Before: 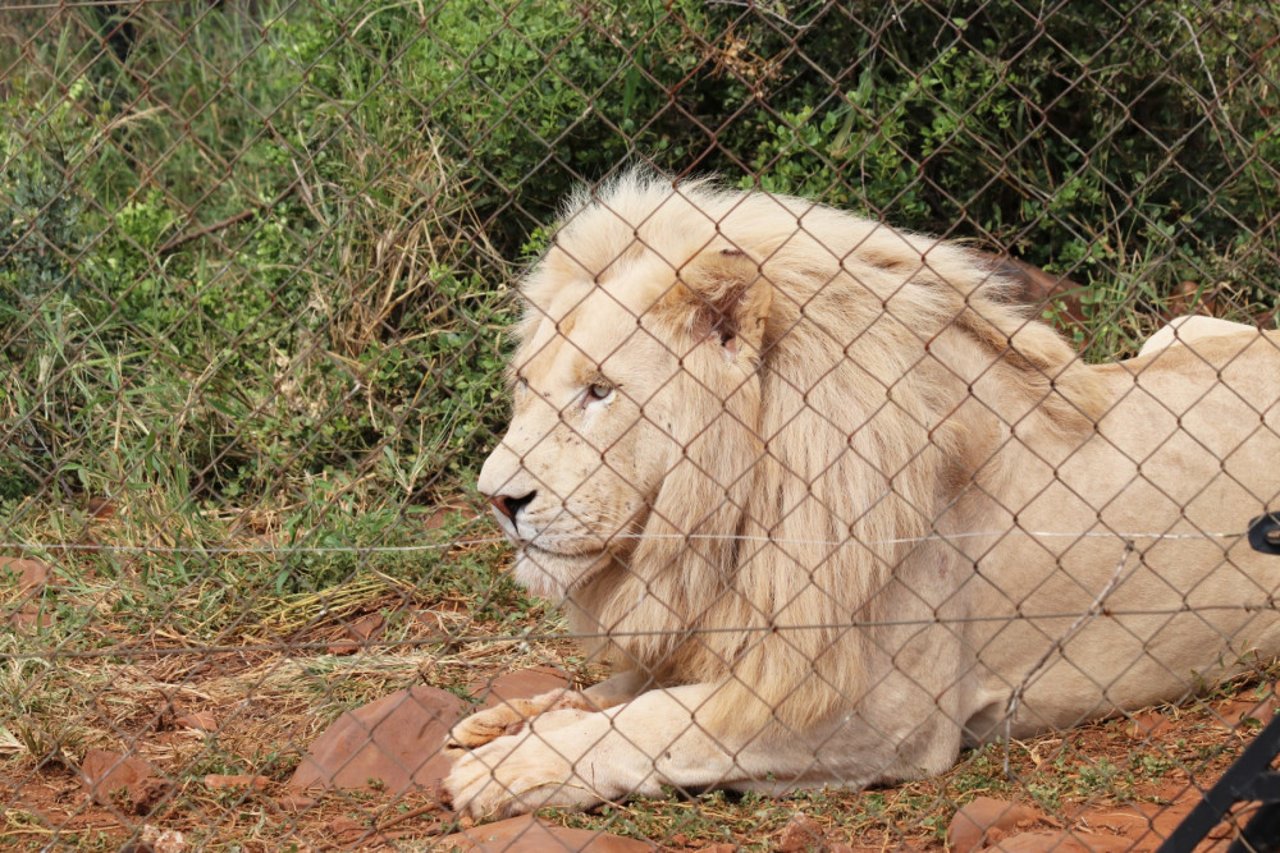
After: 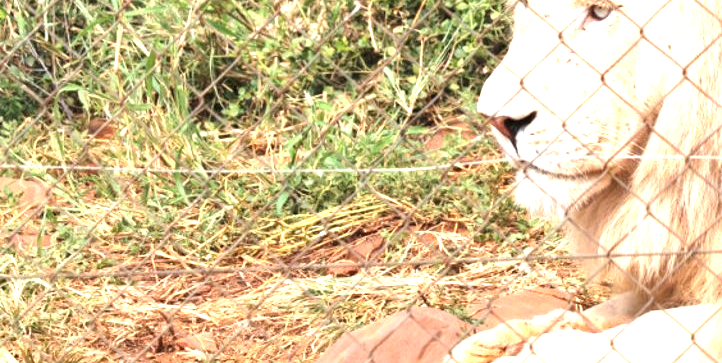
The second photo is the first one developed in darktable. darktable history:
crop: top 44.483%, right 43.593%, bottom 12.892%
exposure: black level correction 0, exposure 1.5 EV, compensate exposure bias true, compensate highlight preservation false
